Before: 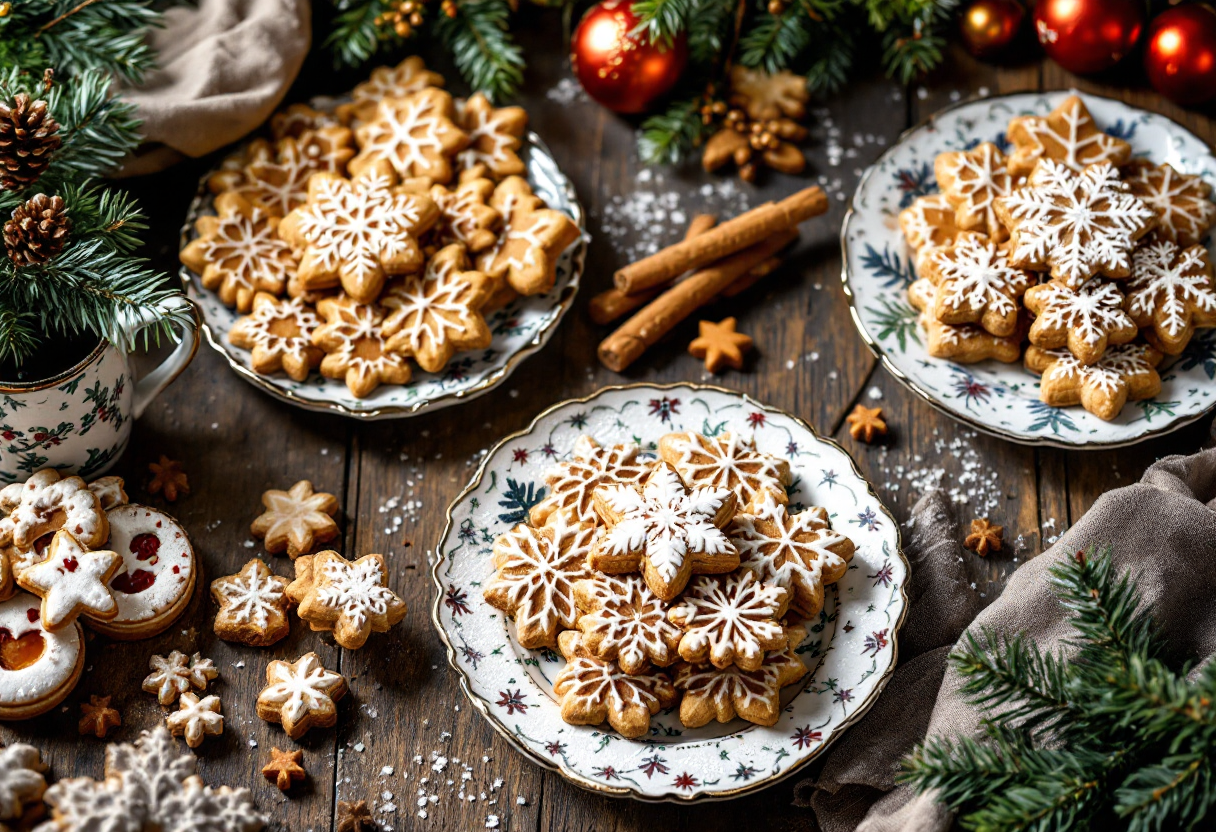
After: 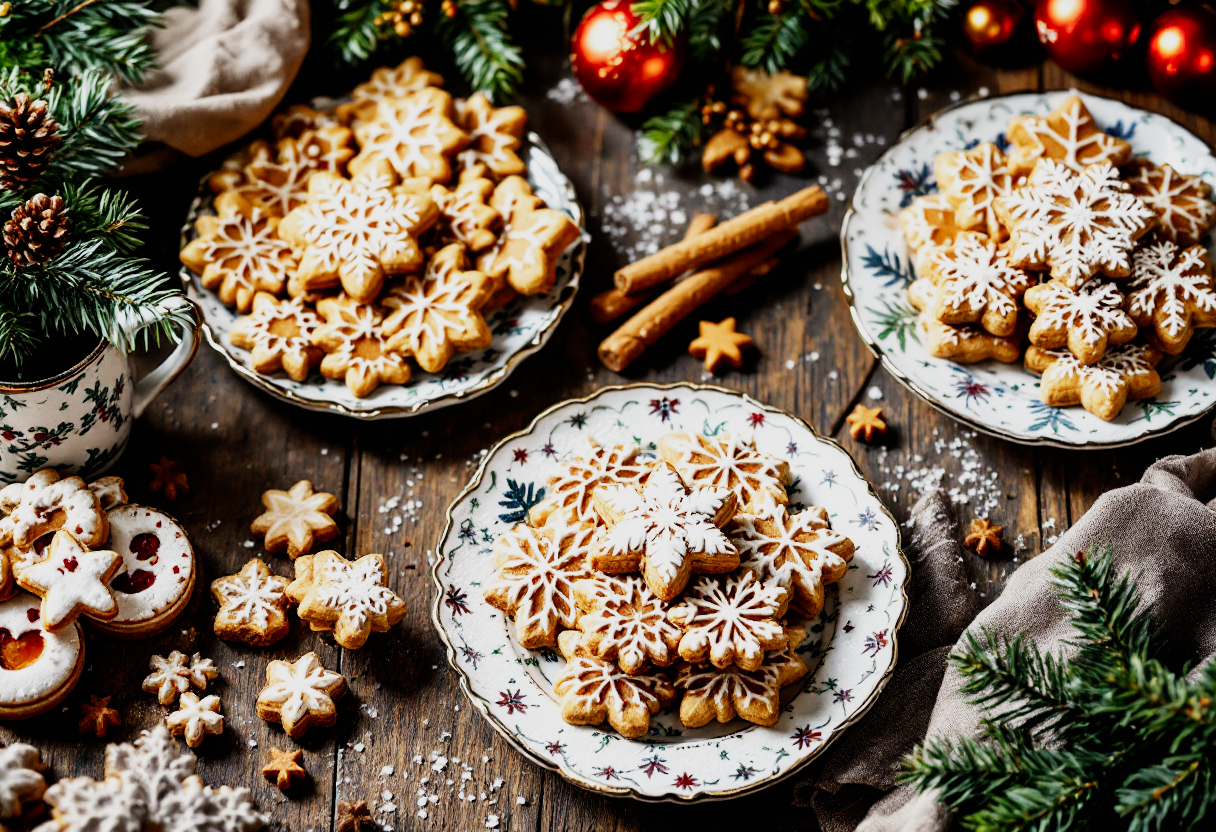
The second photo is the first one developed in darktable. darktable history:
exposure: black level correction 0.001, exposure 0.5 EV, compensate exposure bias true, compensate highlight preservation false
sigmoid: contrast 1.6, skew -0.2, preserve hue 0%, red attenuation 0.1, red rotation 0.035, green attenuation 0.1, green rotation -0.017, blue attenuation 0.15, blue rotation -0.052, base primaries Rec2020
